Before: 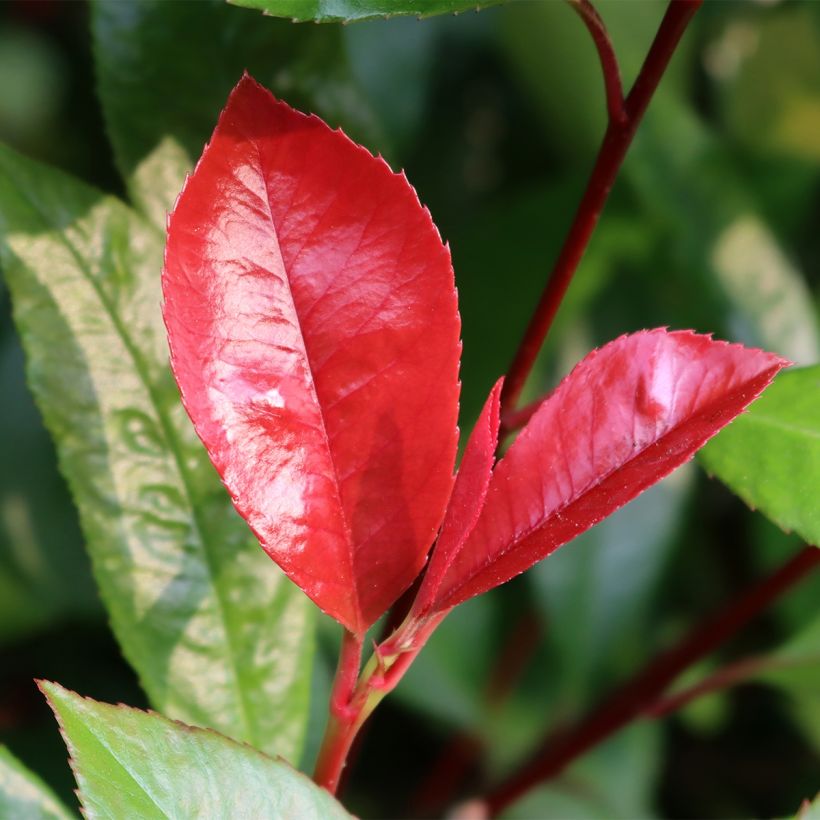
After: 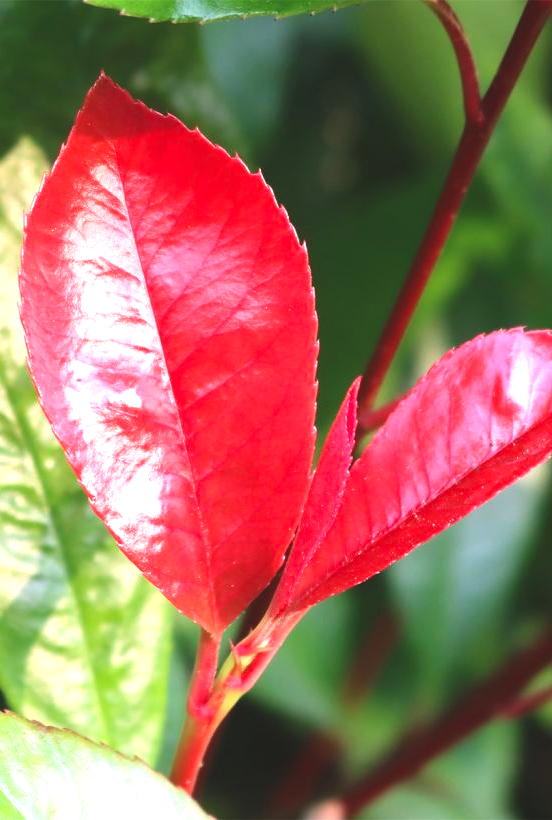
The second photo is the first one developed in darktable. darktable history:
exposure: black level correction -0.006, exposure 1 EV, compensate highlight preservation false
crop and rotate: left 17.549%, right 15.072%
contrast brightness saturation: saturation 0.101
